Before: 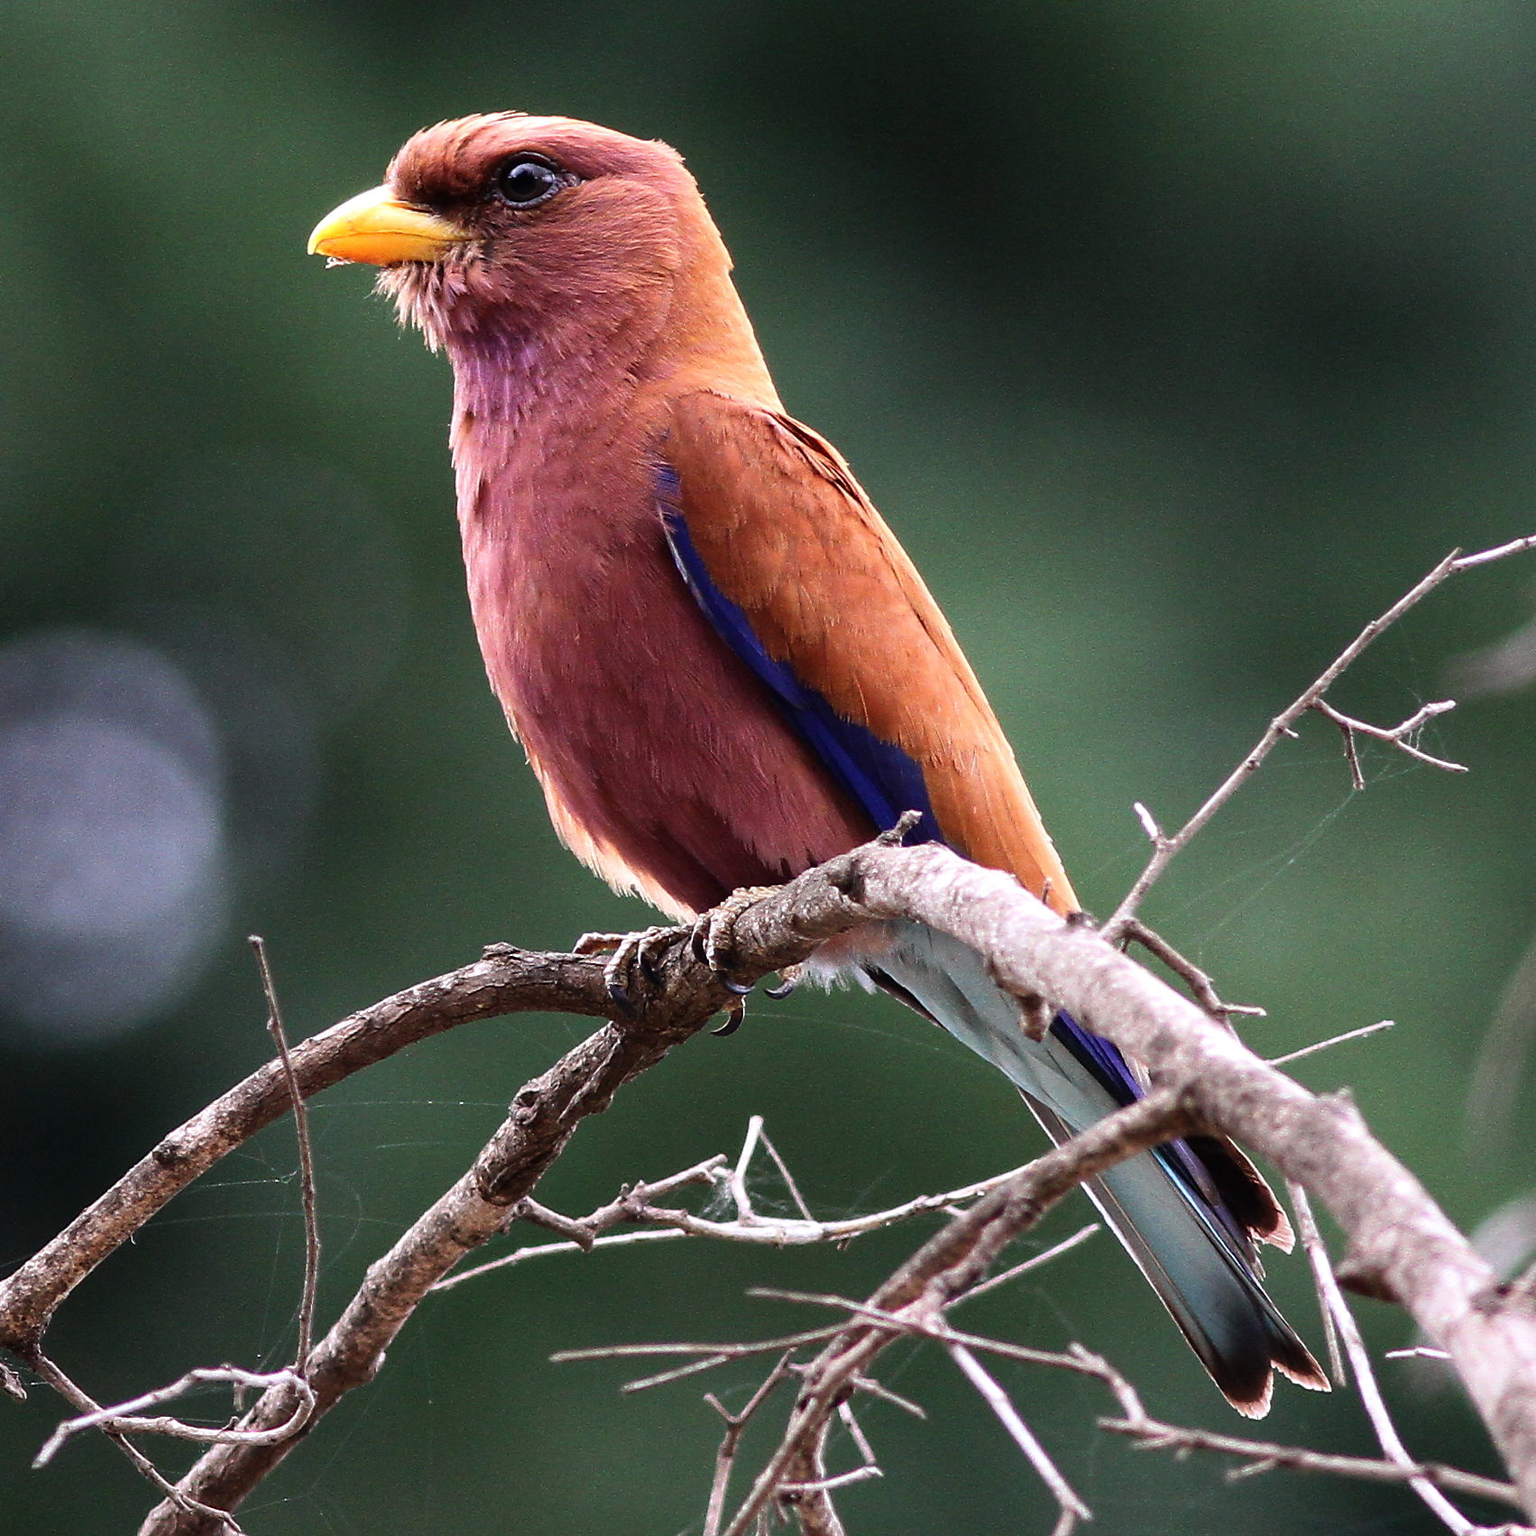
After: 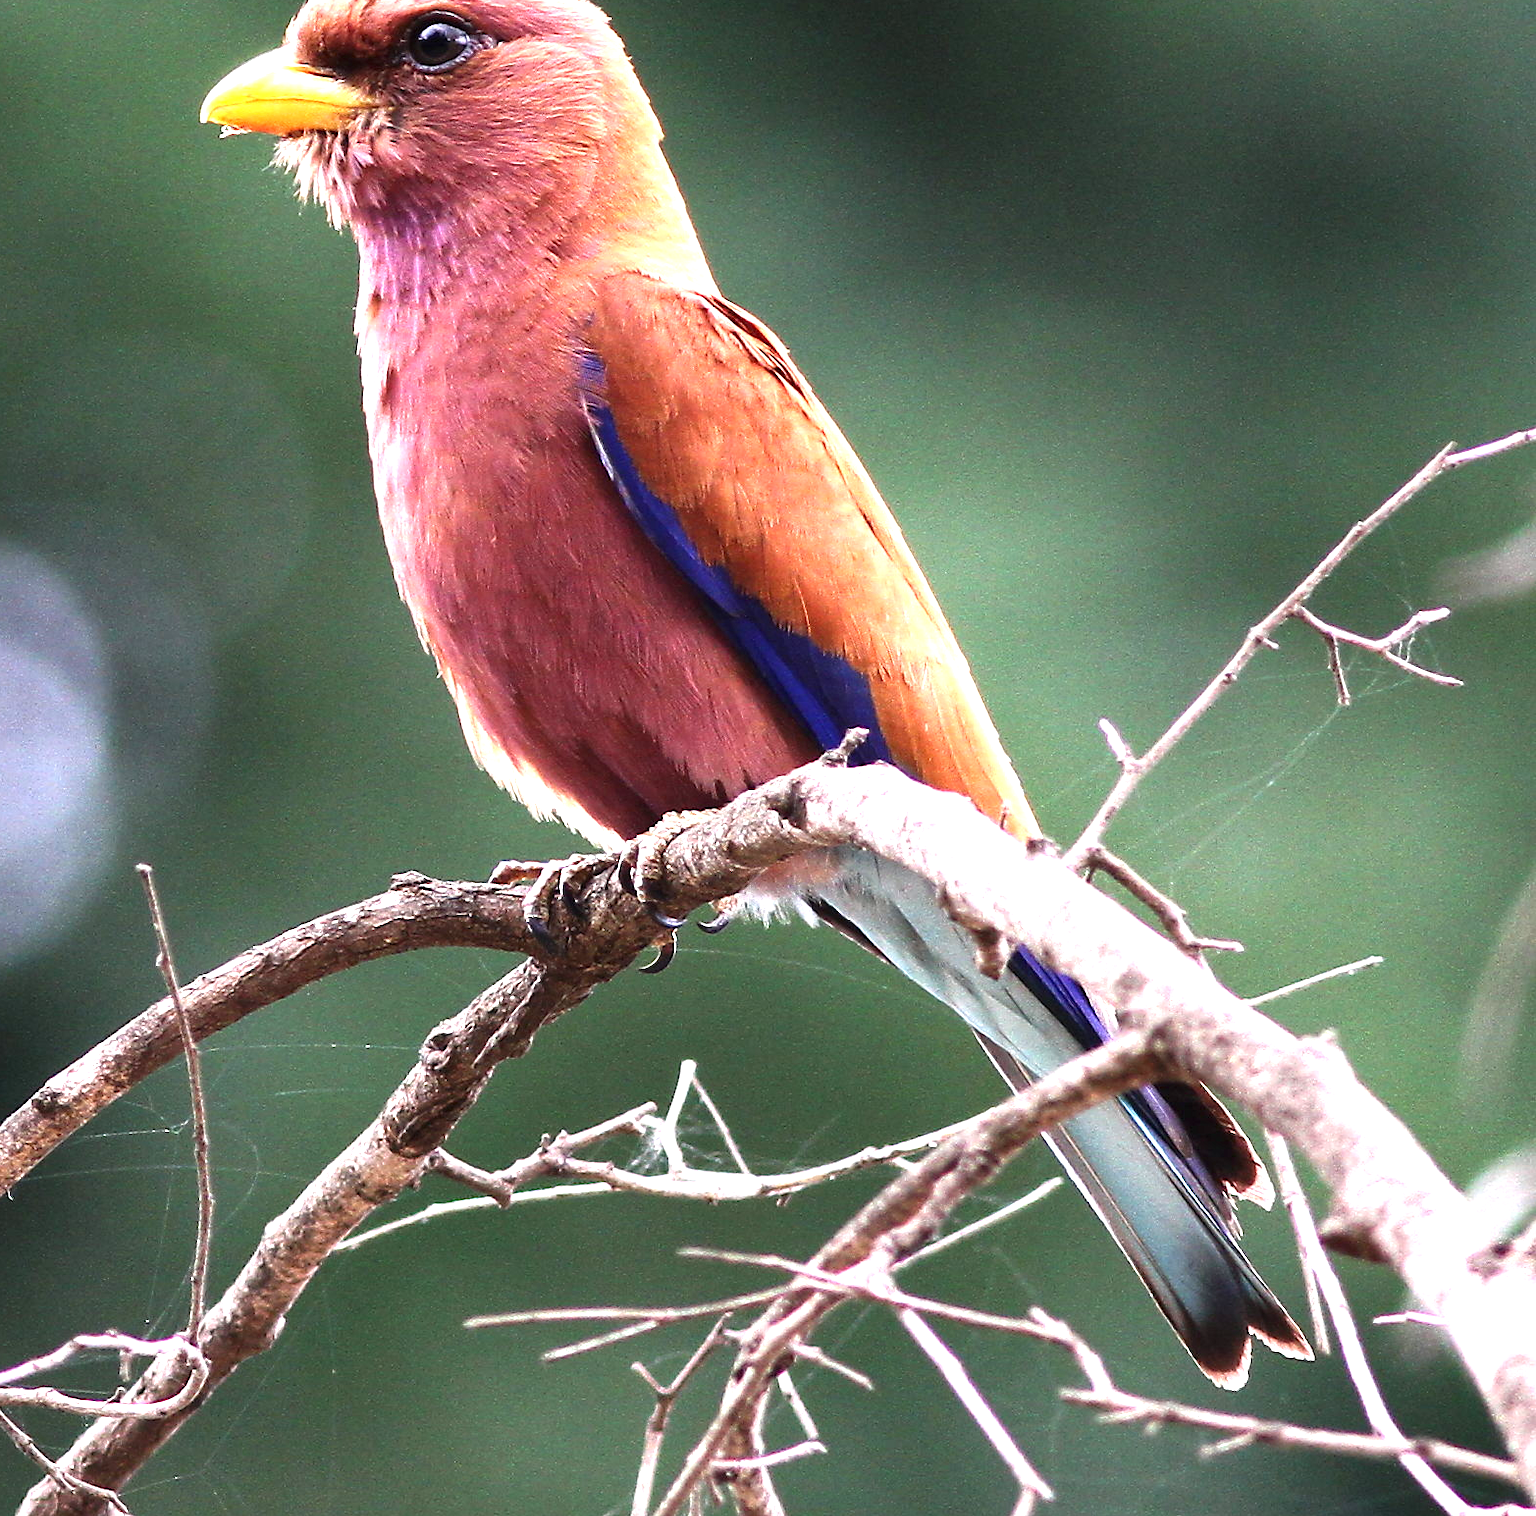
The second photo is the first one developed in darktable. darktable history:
shadows and highlights: radius 127.15, shadows 30.31, highlights -30.74, low approximation 0.01, soften with gaussian
exposure: black level correction 0, exposure 1.197 EV, compensate highlight preservation false
crop and rotate: left 8.054%, top 9.271%
